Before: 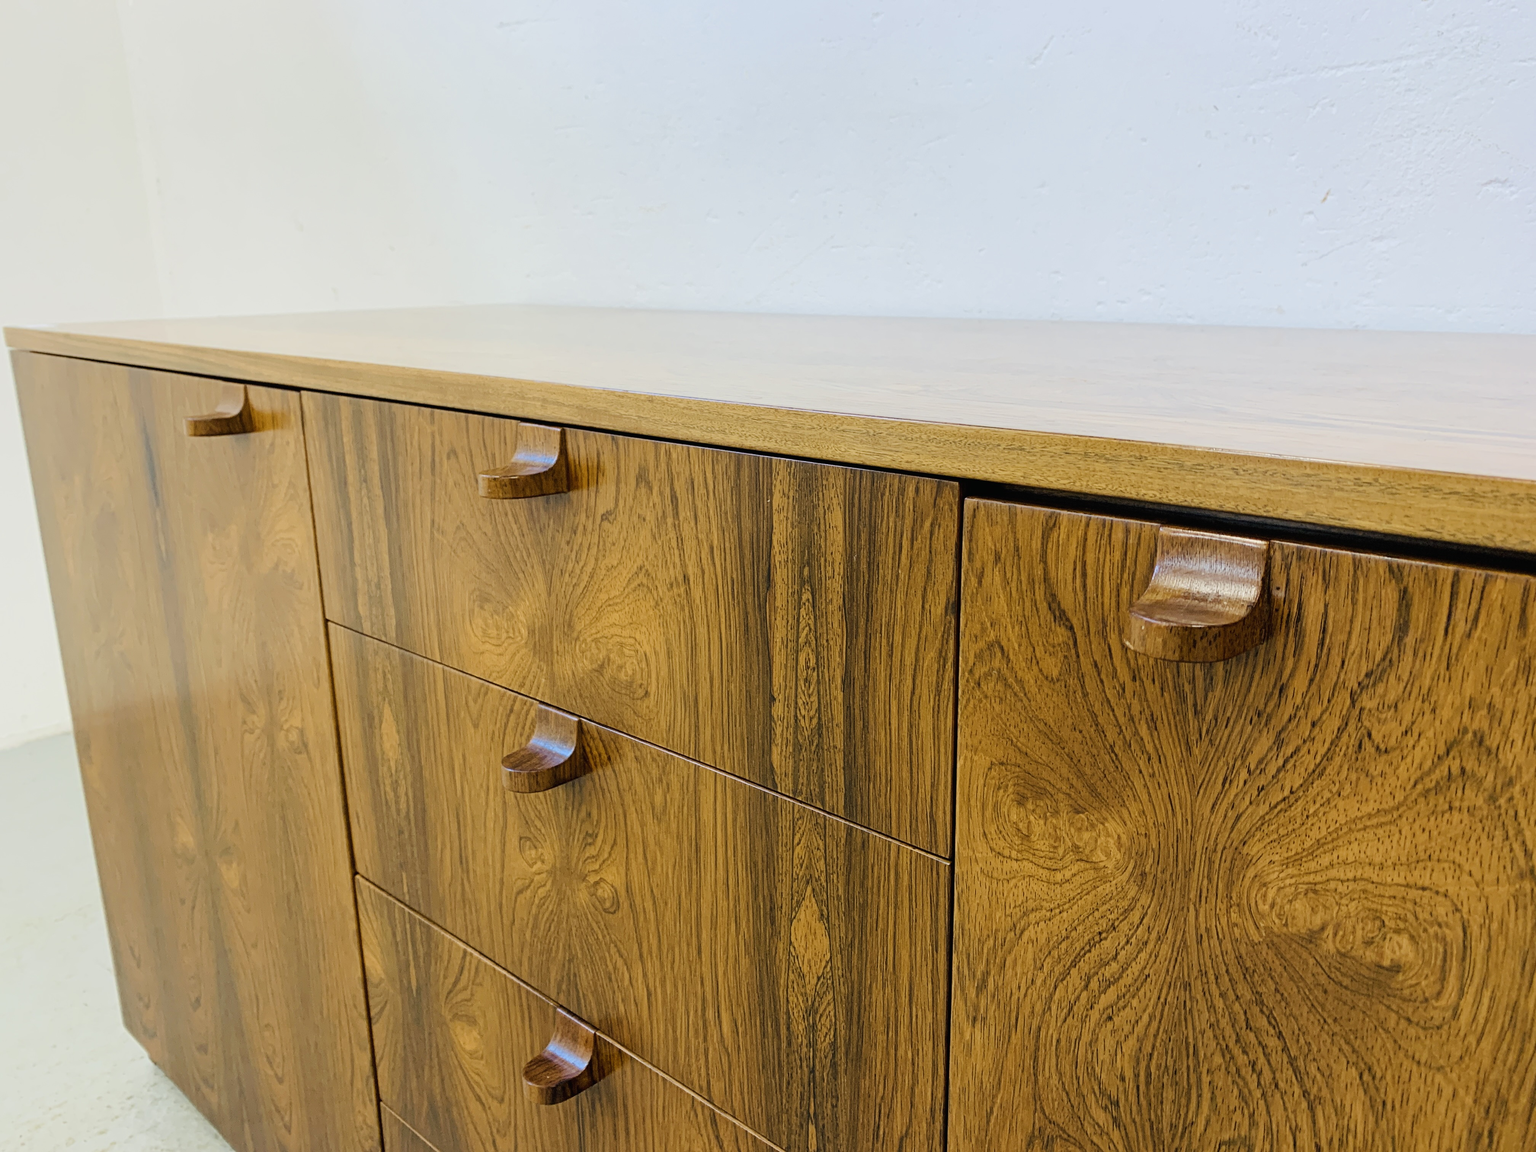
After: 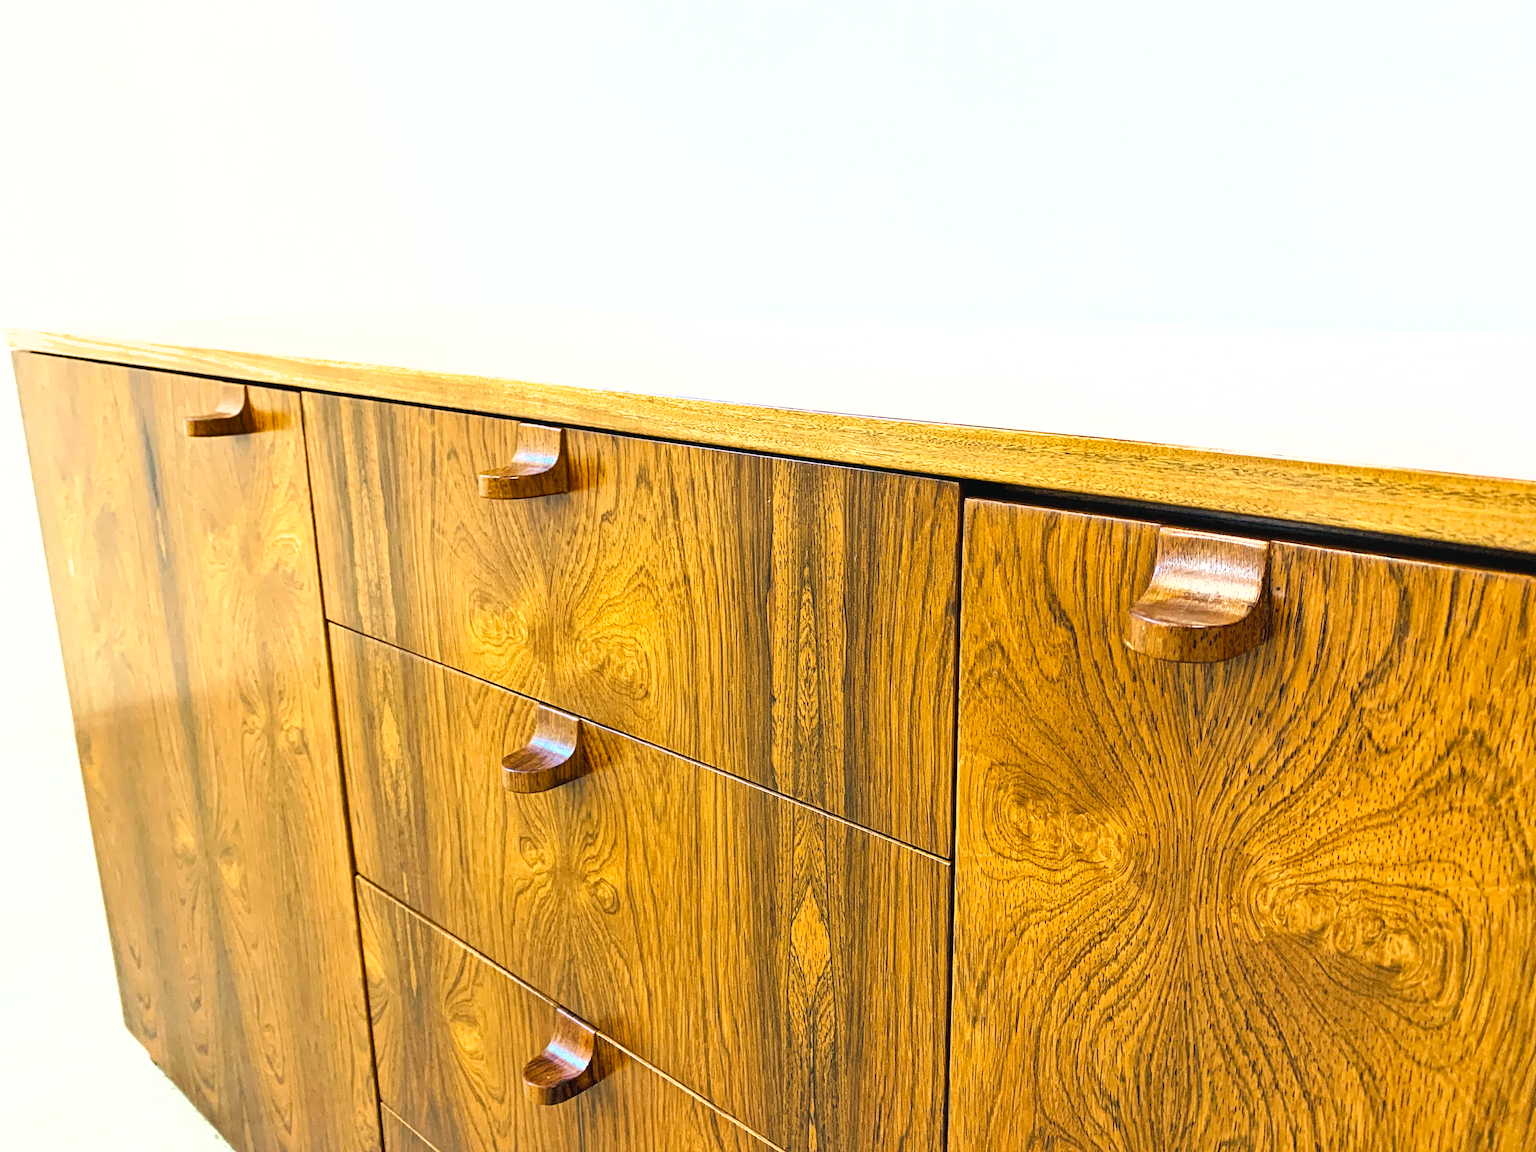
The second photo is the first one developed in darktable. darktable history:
shadows and highlights: low approximation 0.01, soften with gaussian
exposure: black level correction 0, exposure 1.125 EV, compensate exposure bias true, compensate highlight preservation false
